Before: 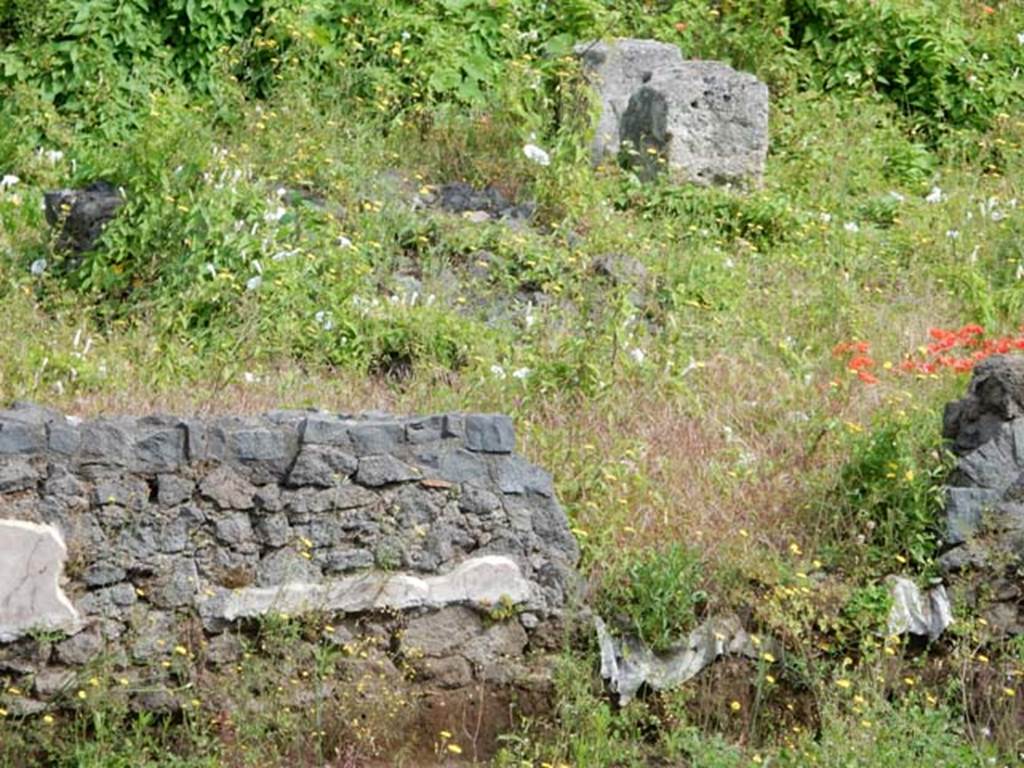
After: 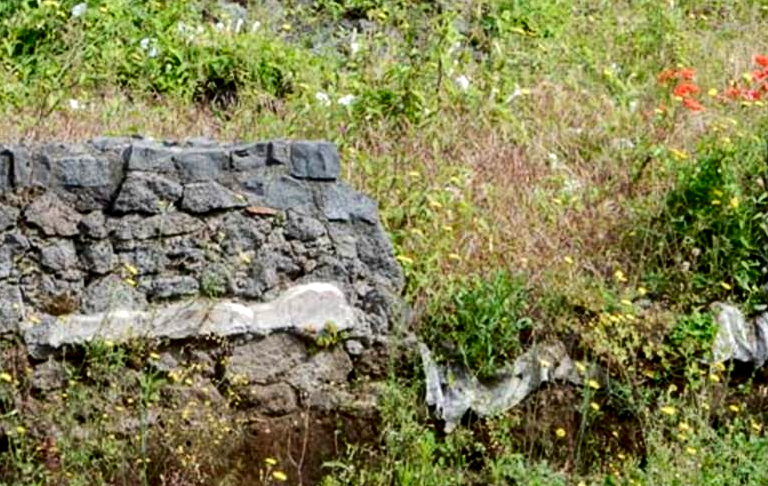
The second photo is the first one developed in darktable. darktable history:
contrast brightness saturation: contrast 0.19, brightness -0.104, saturation 0.209
crop and rotate: left 17.18%, top 35.573%, right 7.807%, bottom 1.038%
tone curve: curves: ch0 [(0, 0) (0.003, 0.013) (0.011, 0.018) (0.025, 0.027) (0.044, 0.045) (0.069, 0.068) (0.1, 0.096) (0.136, 0.13) (0.177, 0.168) (0.224, 0.217) (0.277, 0.277) (0.335, 0.338) (0.399, 0.401) (0.468, 0.473) (0.543, 0.544) (0.623, 0.621) (0.709, 0.7) (0.801, 0.781) (0.898, 0.869) (1, 1)], color space Lab, independent channels, preserve colors none
local contrast: shadows 95%, midtone range 0.495
